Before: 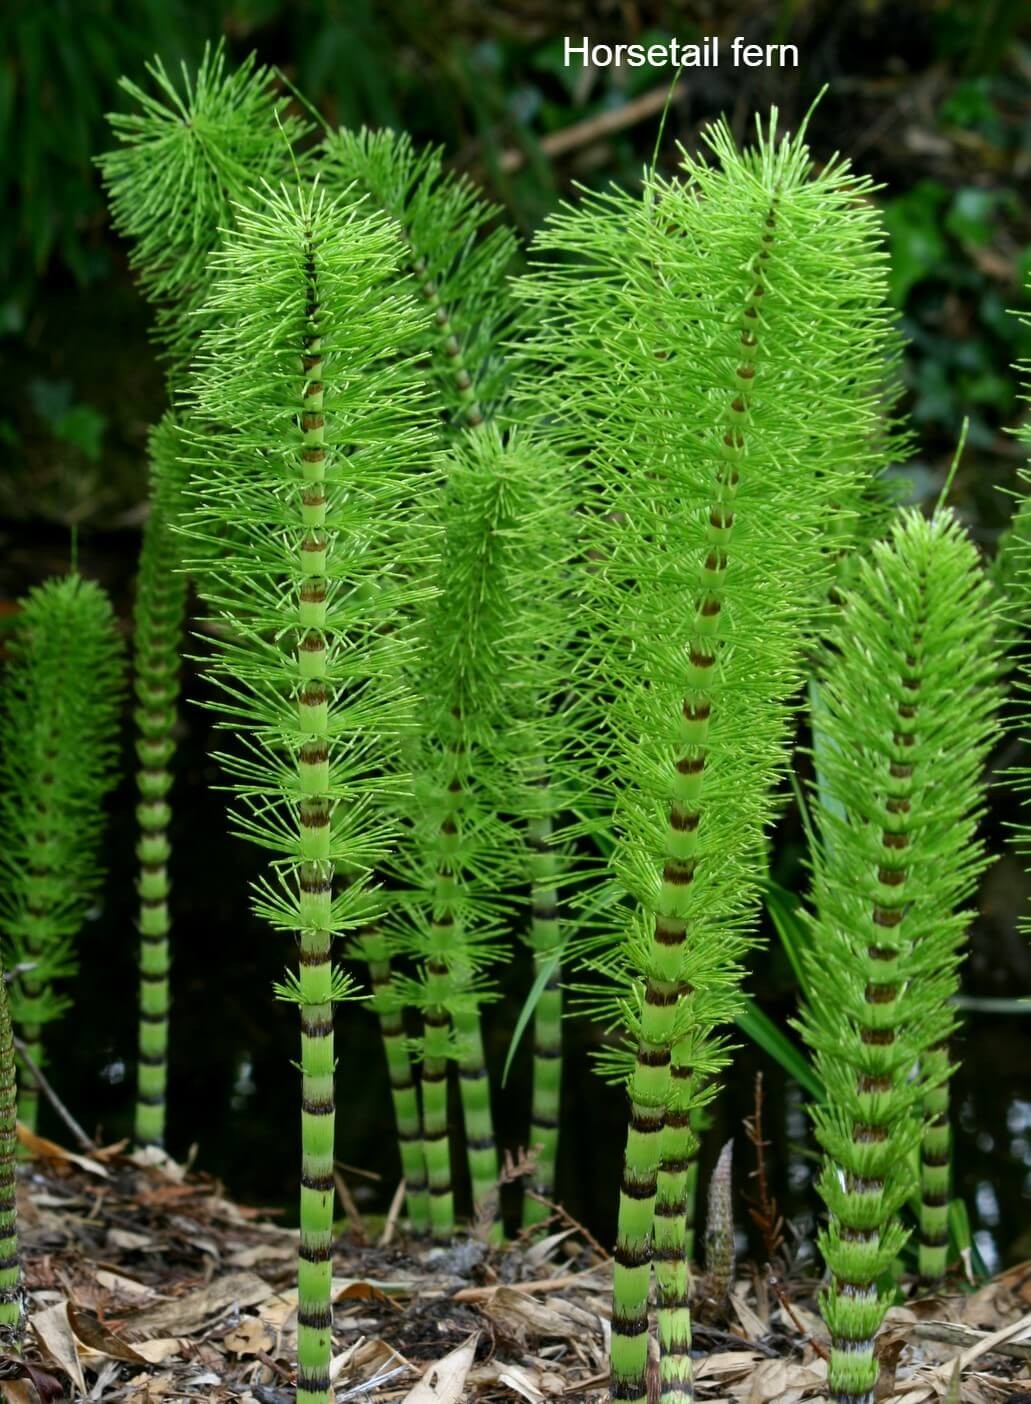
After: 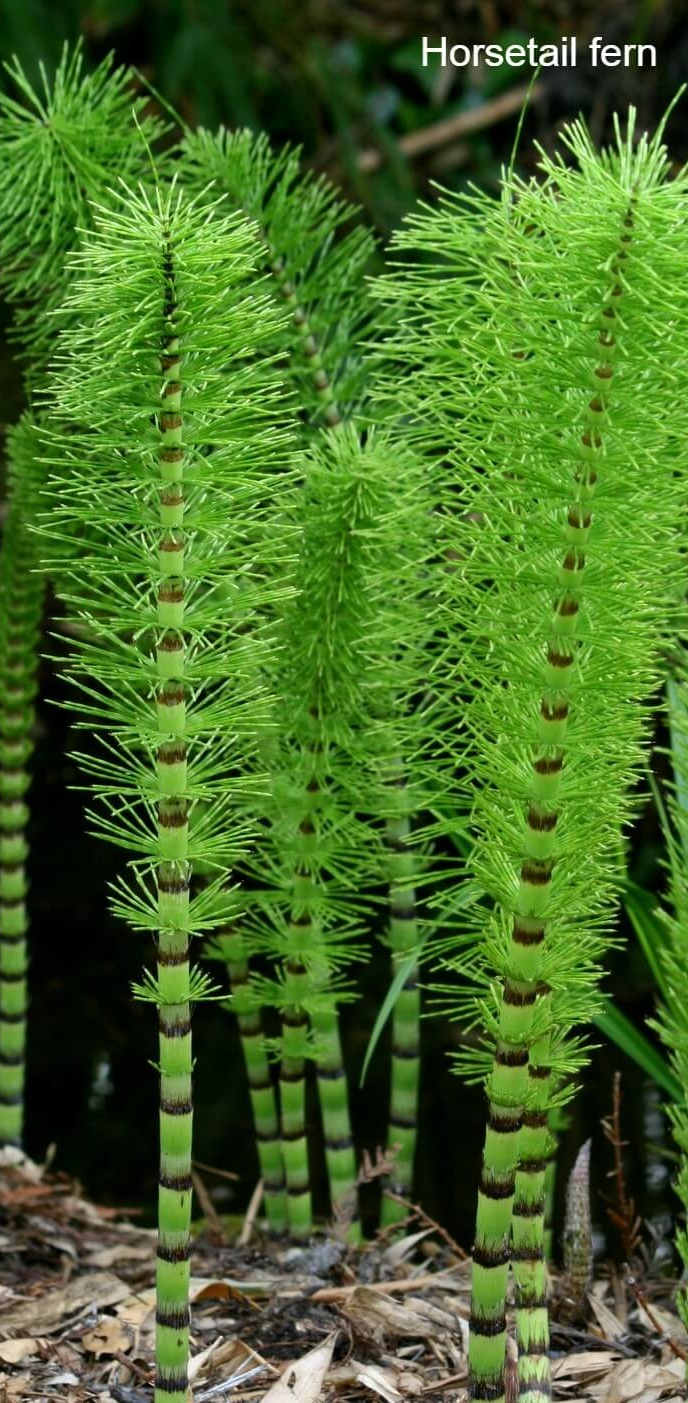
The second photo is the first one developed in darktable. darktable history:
crop and rotate: left 13.826%, right 19.428%
